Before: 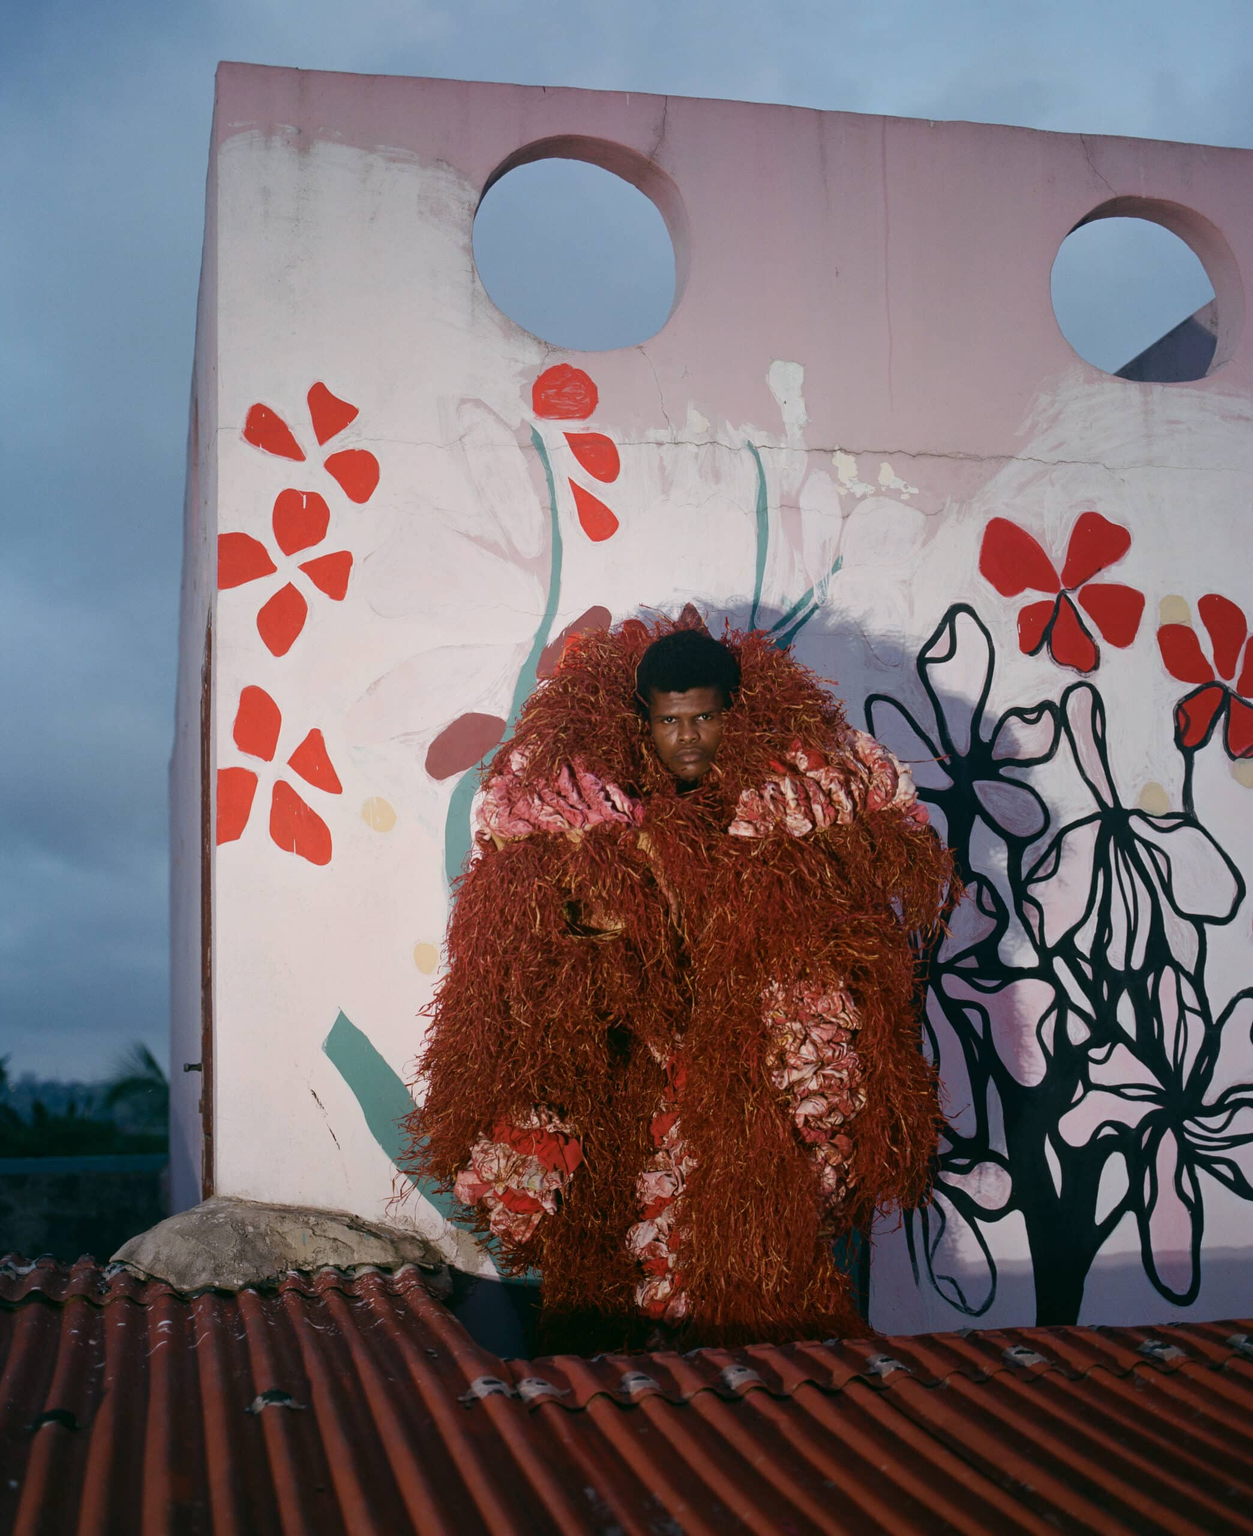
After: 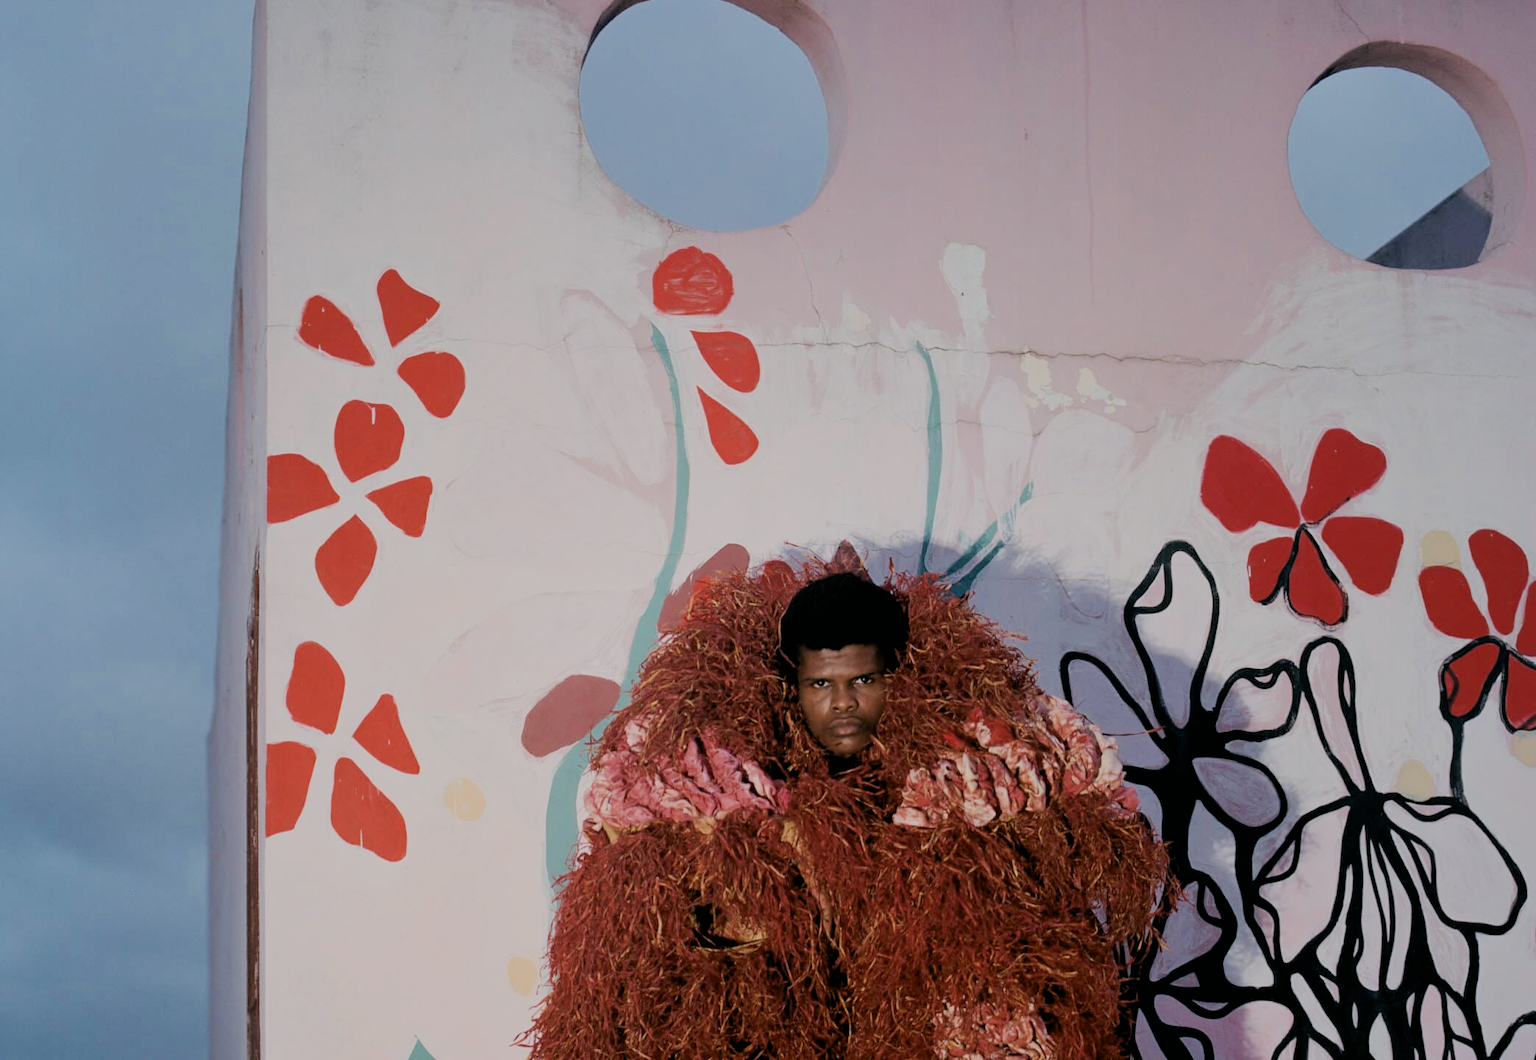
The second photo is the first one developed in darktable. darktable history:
crop and rotate: top 10.594%, bottom 33.06%
contrast brightness saturation: contrast 0.24, brightness 0.087
filmic rgb: black relative exposure -4.46 EV, white relative exposure 6.55 EV, threshold 3.03 EV, hardness 1.89, contrast 0.507, color science v6 (2022), enable highlight reconstruction true
